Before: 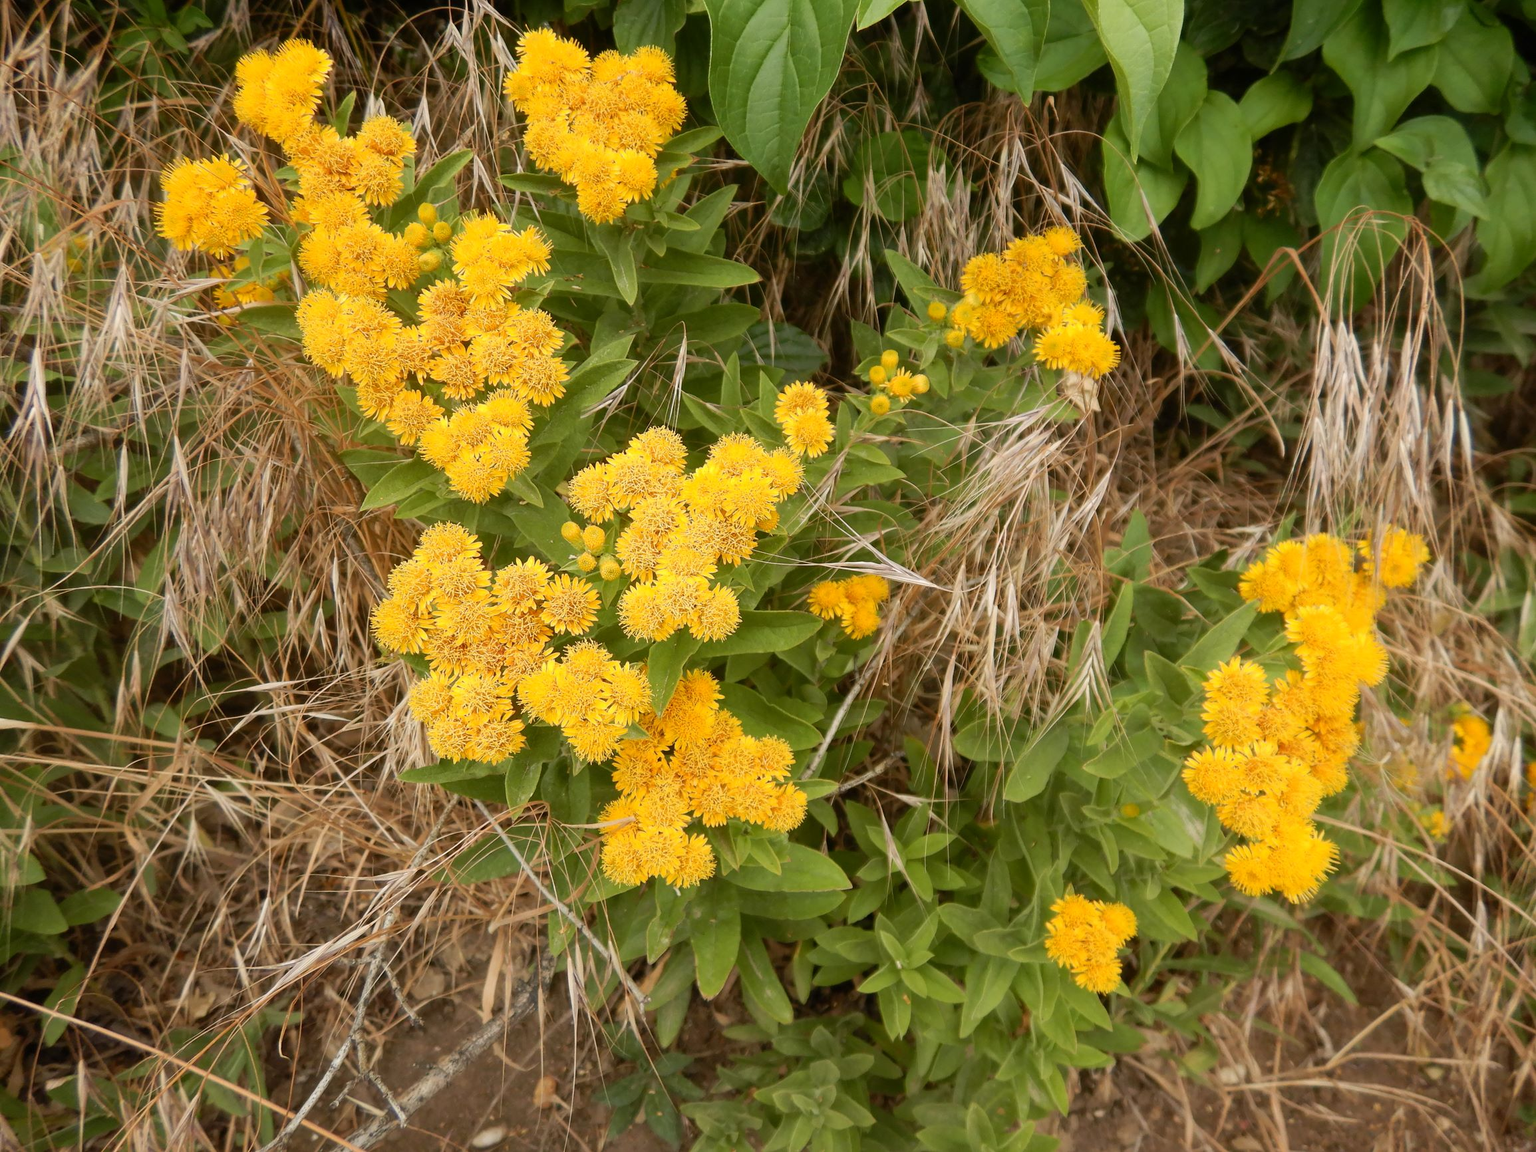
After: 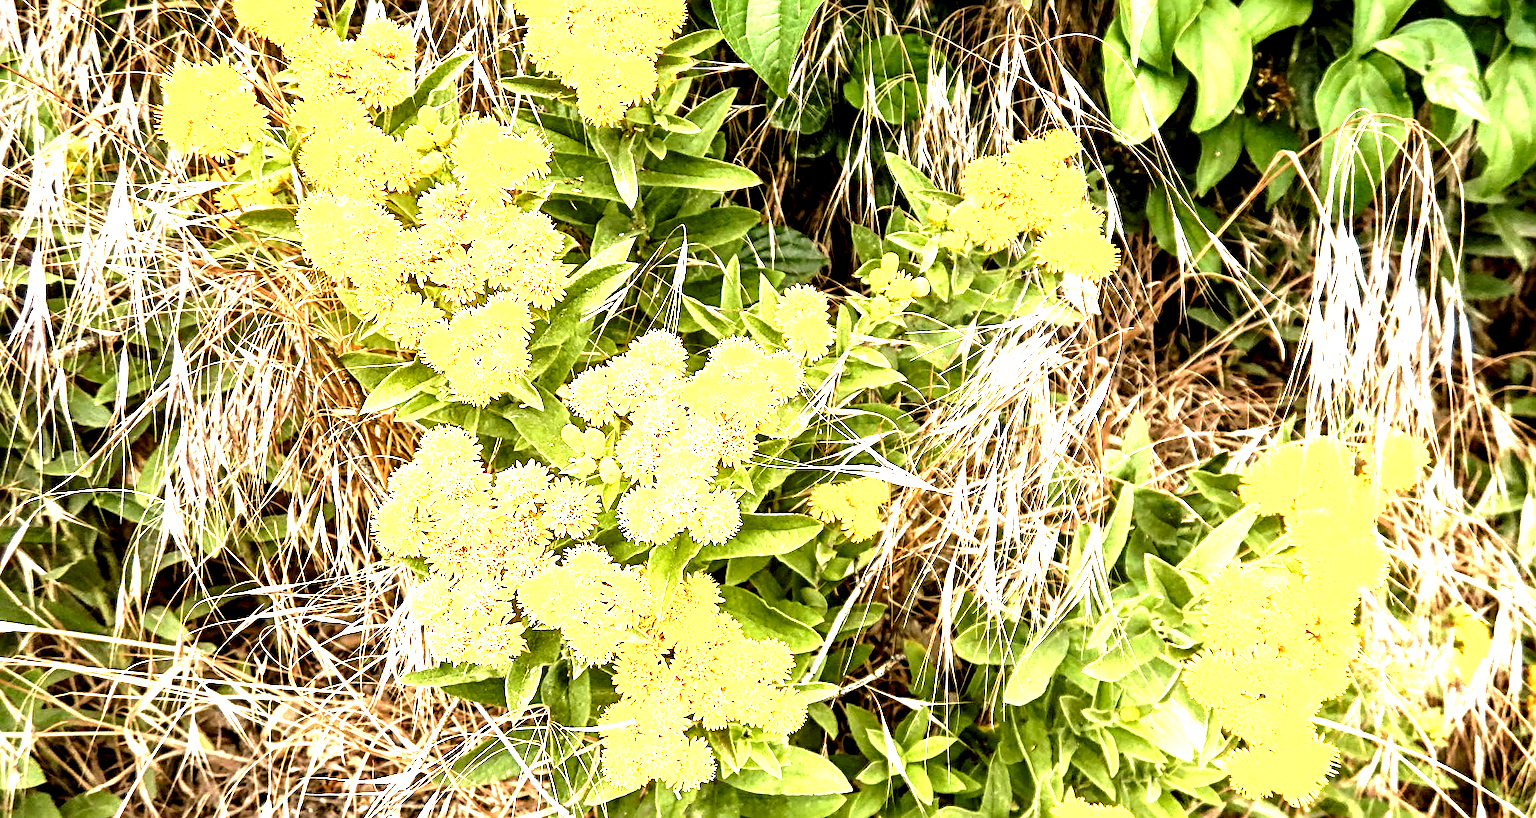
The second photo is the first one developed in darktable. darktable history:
local contrast: shadows 156%, detail 227%
crop and rotate: top 8.443%, bottom 20.515%
exposure: black level correction 0, exposure 2.11 EV, compensate highlight preservation false
sharpen: radius 3.953
